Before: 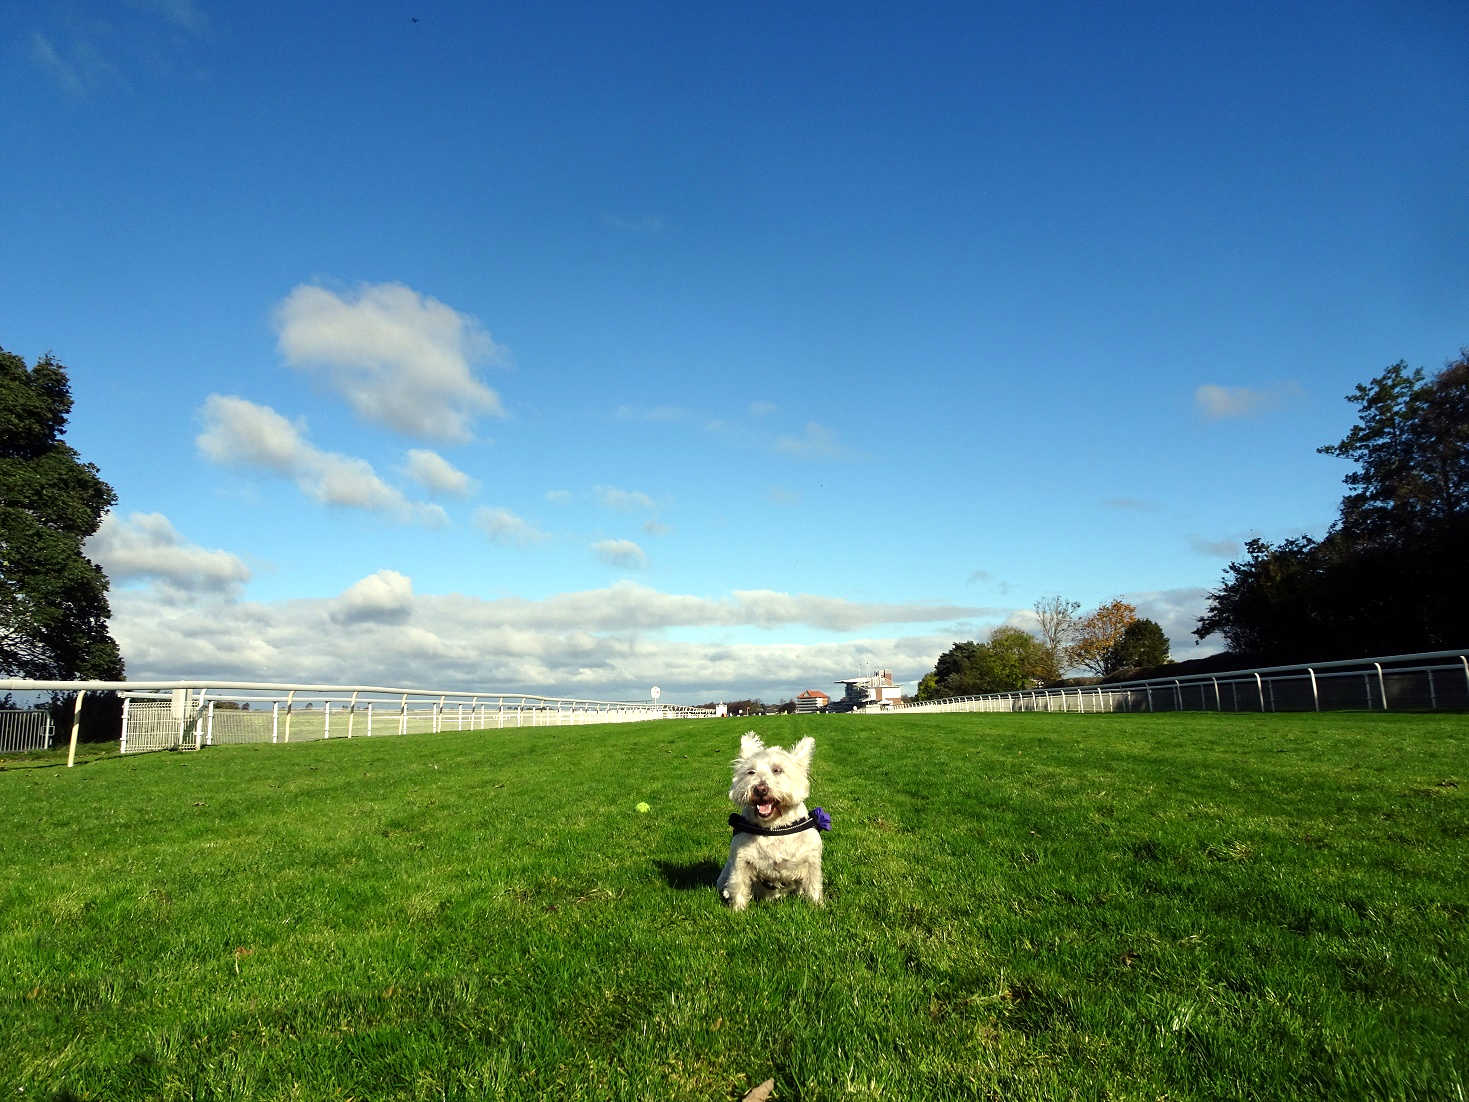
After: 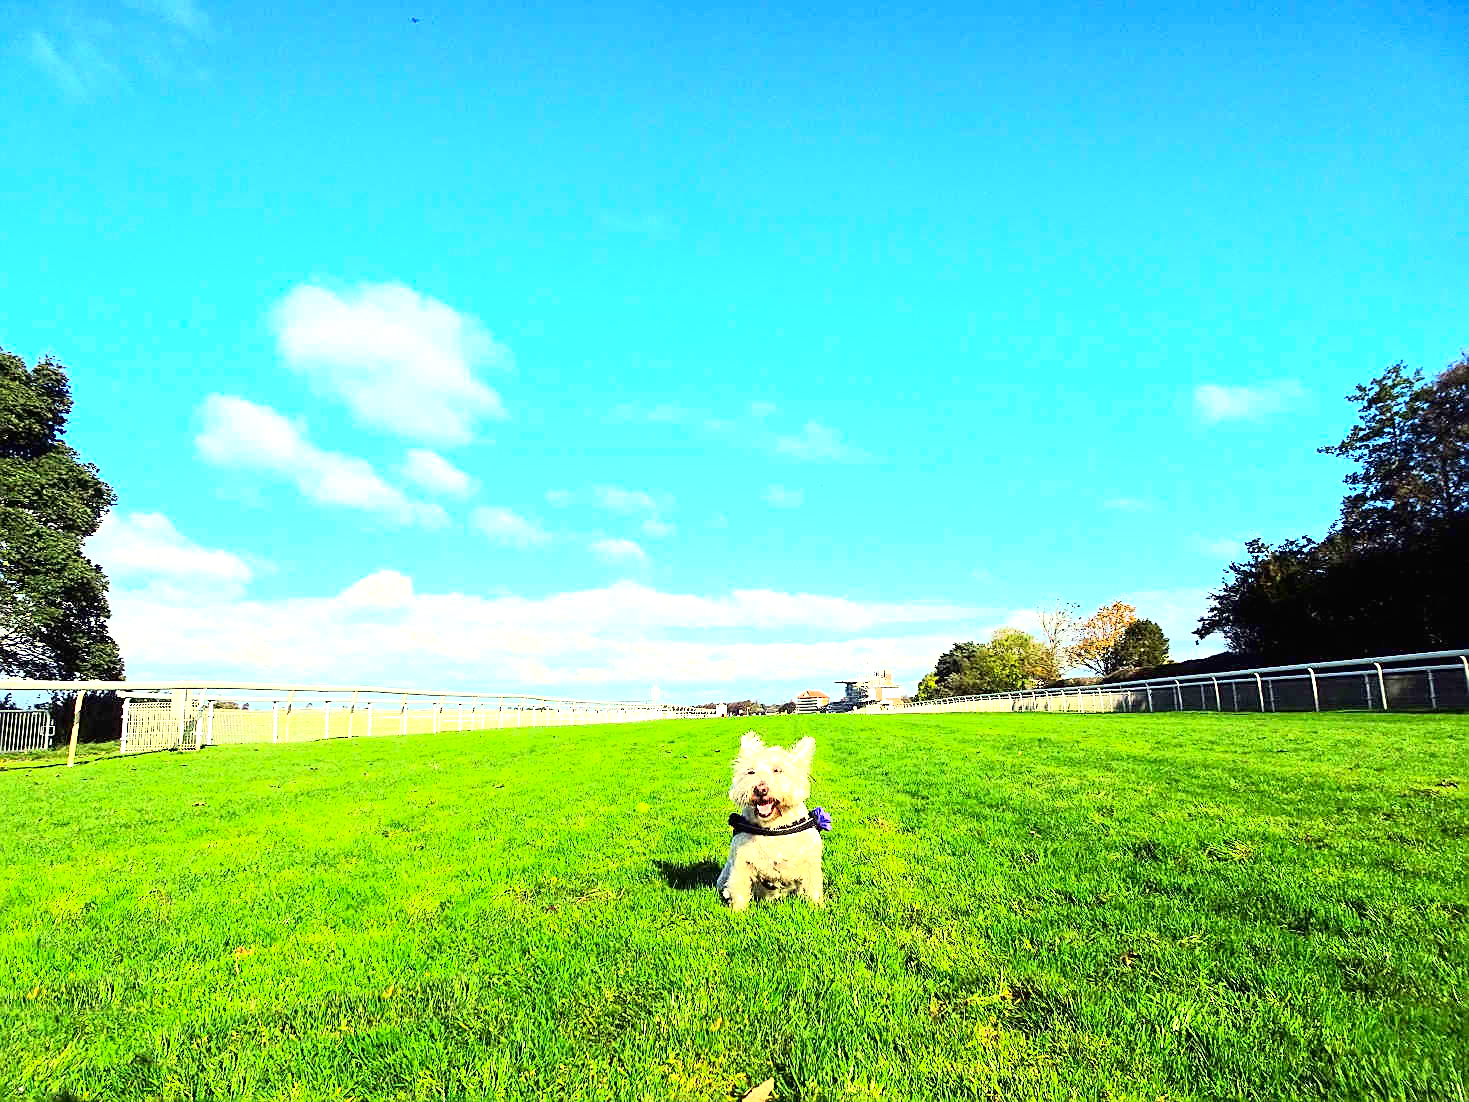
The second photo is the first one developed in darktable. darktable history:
contrast brightness saturation: contrast 0.065, brightness 0.177, saturation 0.416
sharpen: on, module defaults
exposure: black level correction 0, exposure 1.187 EV, compensate highlight preservation false
tone curve: curves: ch0 [(0.016, 0.011) (0.084, 0.026) (0.469, 0.508) (0.721, 0.862) (1, 1)], color space Lab, independent channels, preserve colors none
